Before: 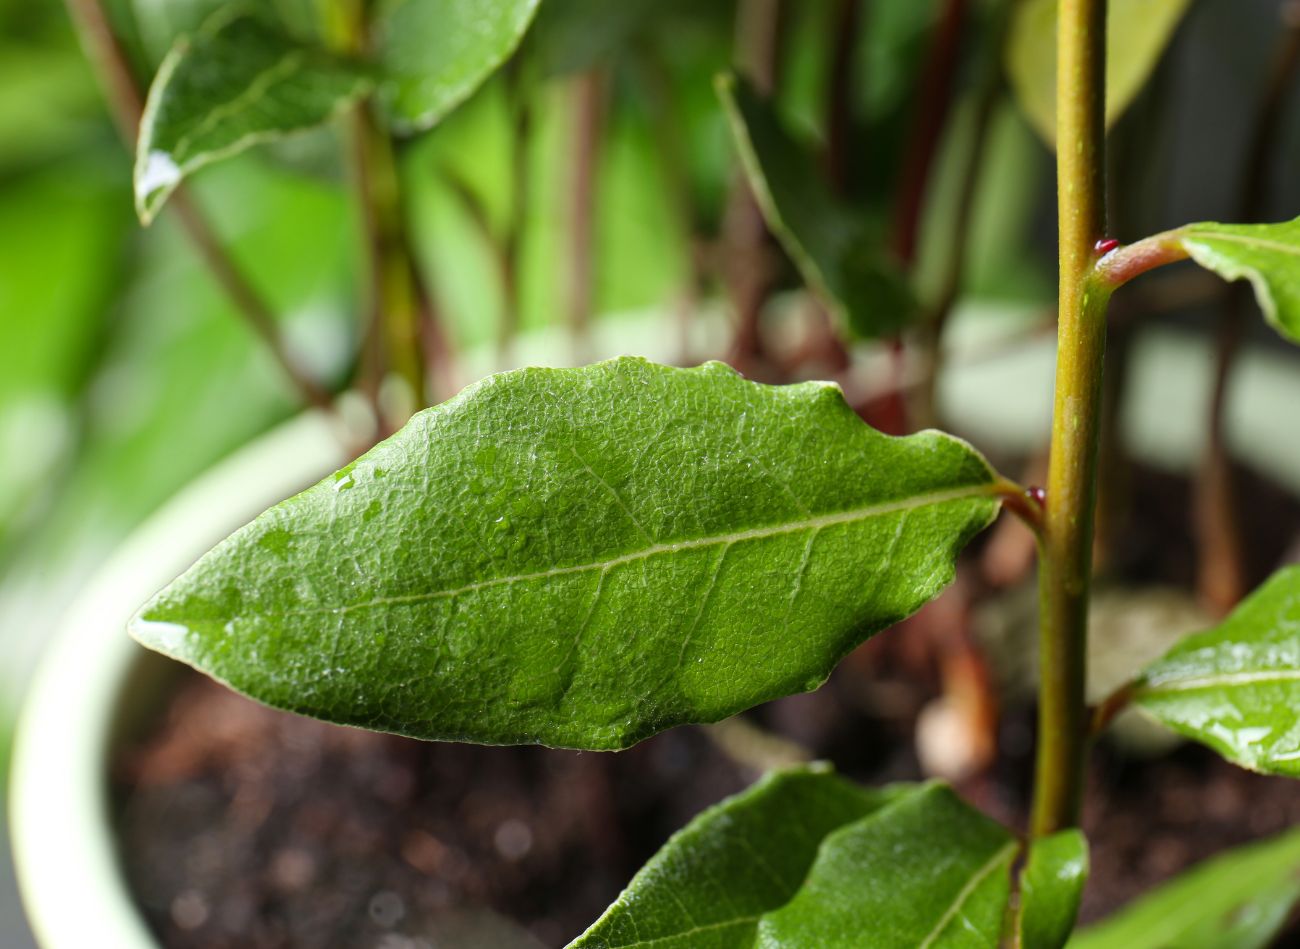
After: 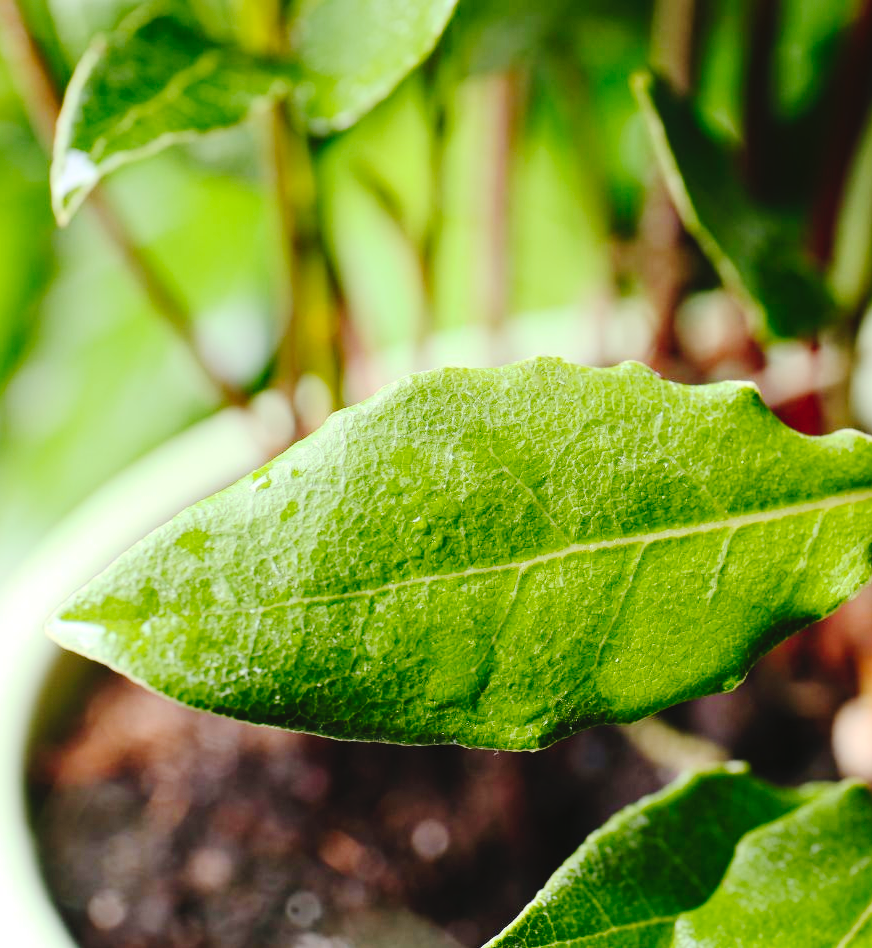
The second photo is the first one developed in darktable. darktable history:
crop and rotate: left 6.438%, right 26.441%
tone curve: curves: ch0 [(0, 0) (0.003, 0.031) (0.011, 0.033) (0.025, 0.038) (0.044, 0.049) (0.069, 0.059) (0.1, 0.071) (0.136, 0.093) (0.177, 0.142) (0.224, 0.204) (0.277, 0.292) (0.335, 0.387) (0.399, 0.484) (0.468, 0.567) (0.543, 0.643) (0.623, 0.712) (0.709, 0.776) (0.801, 0.837) (0.898, 0.903) (1, 1)], preserve colors none
contrast brightness saturation: contrast 0.203, brightness 0.161, saturation 0.22
